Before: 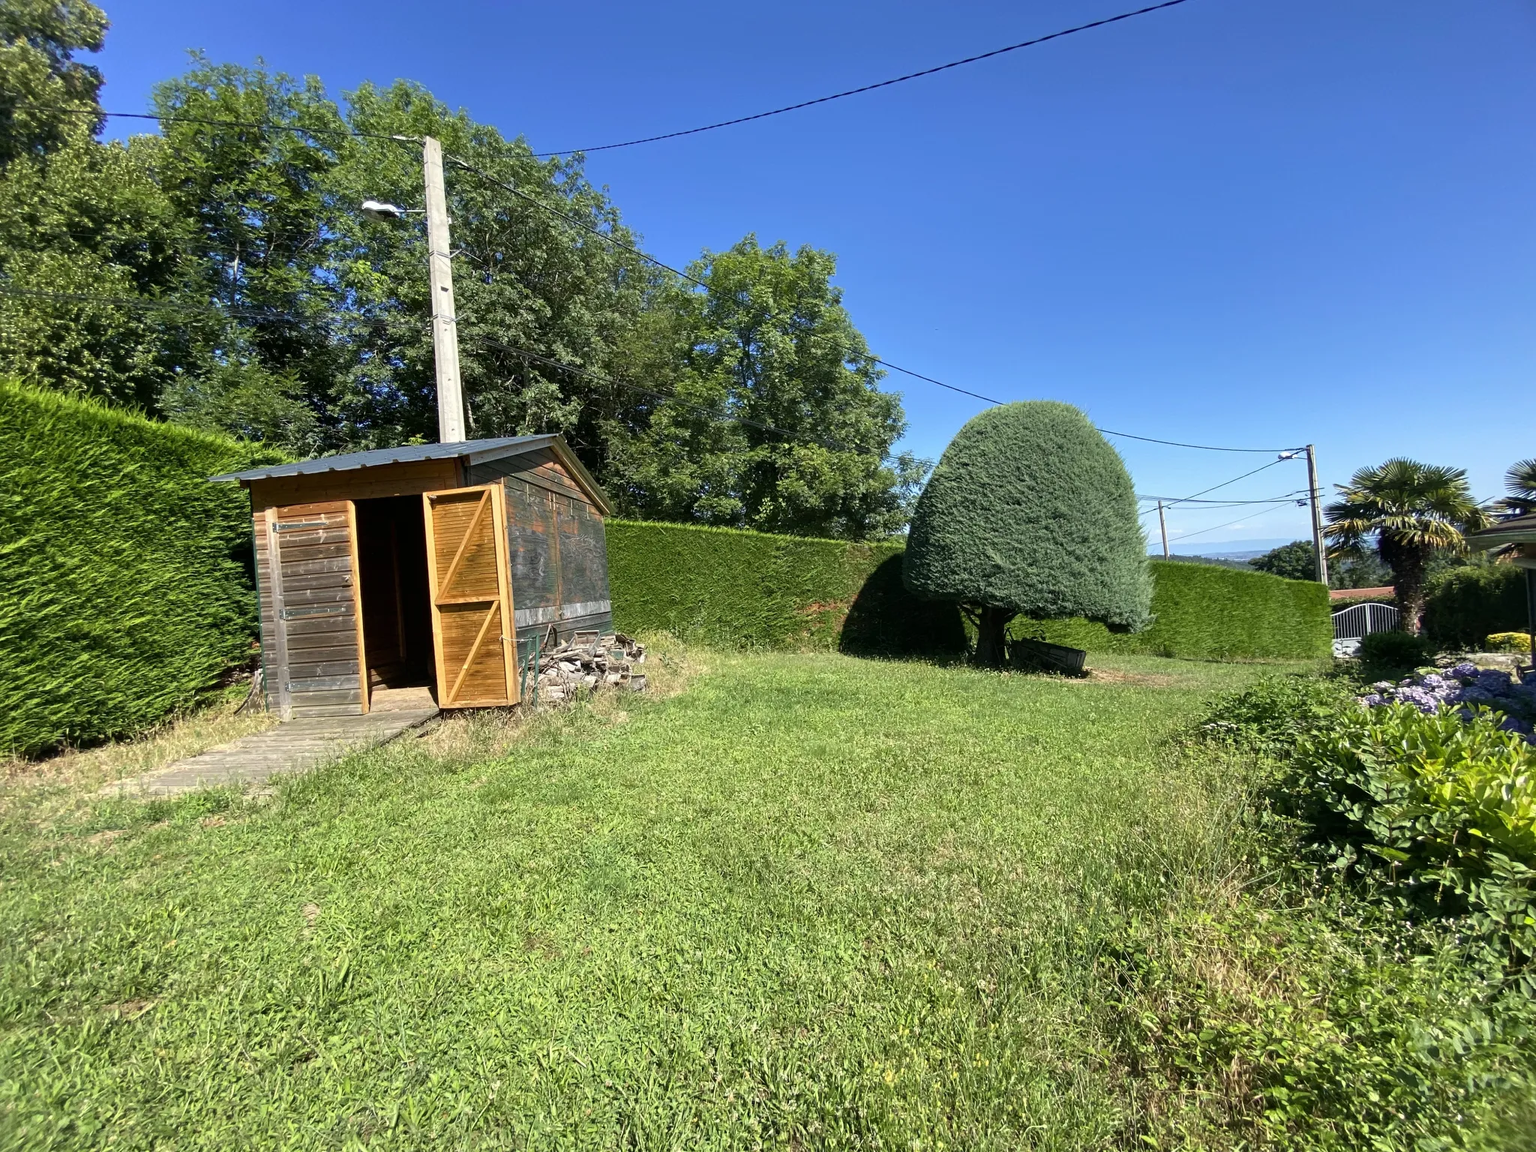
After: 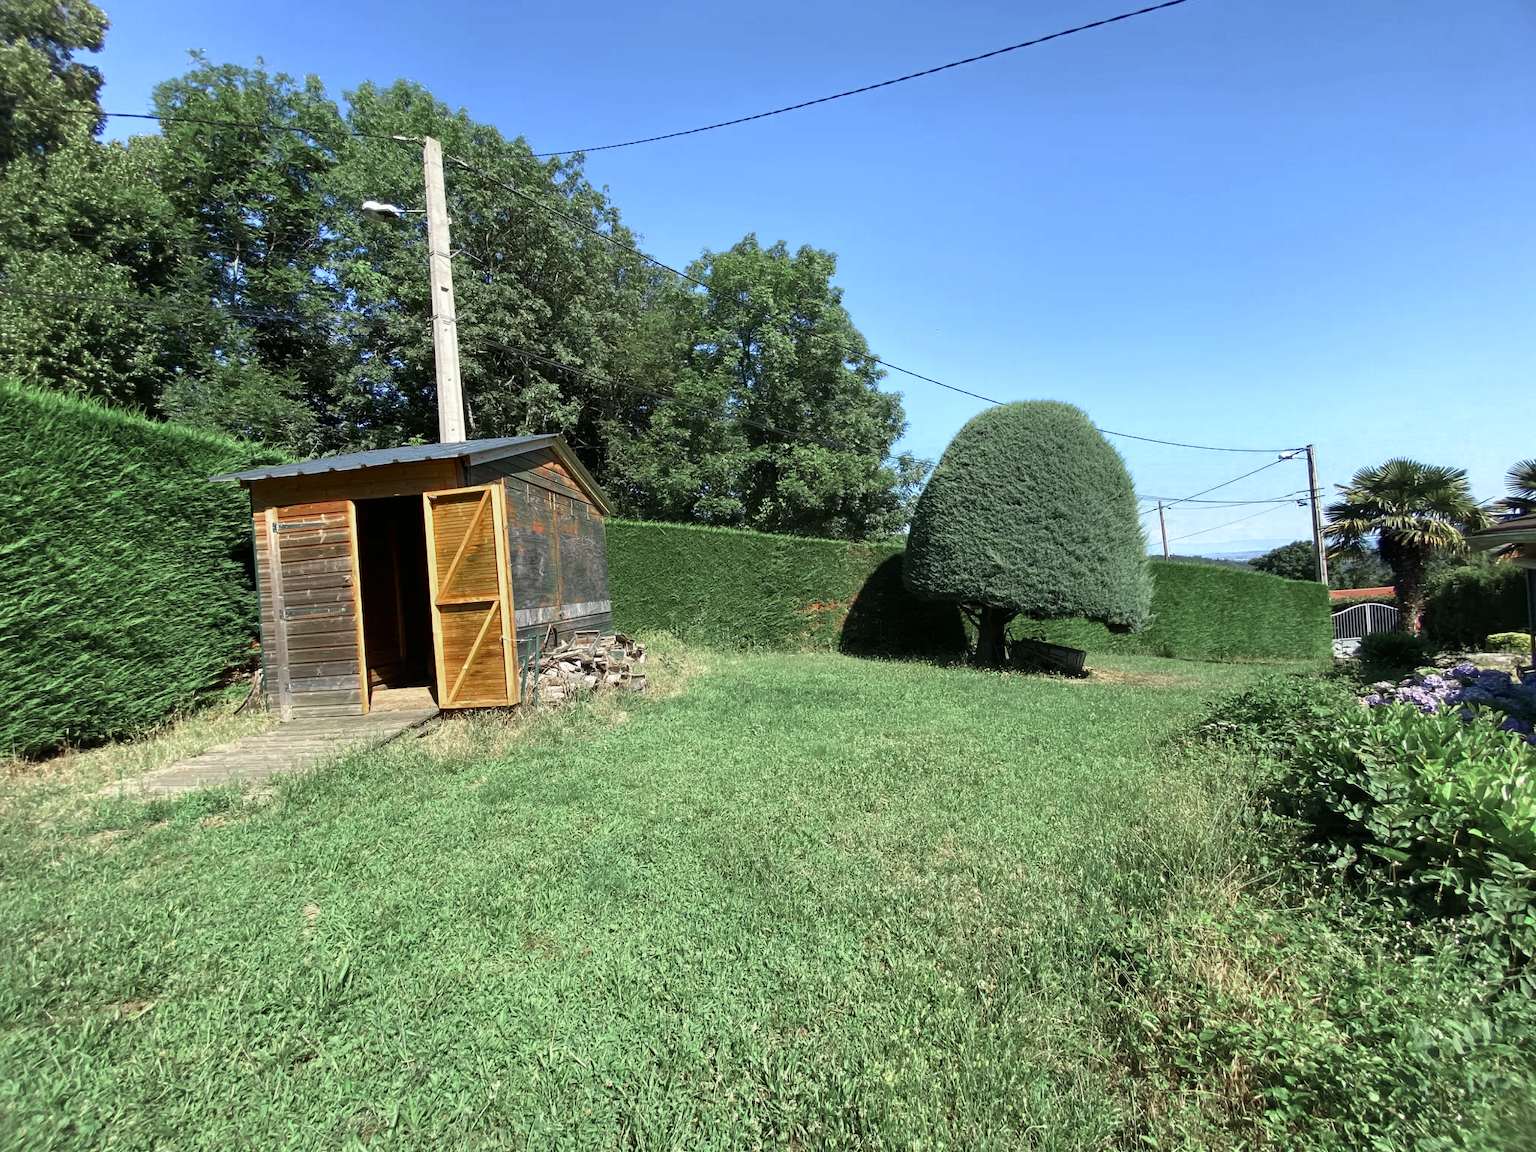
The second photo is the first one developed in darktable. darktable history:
color zones: curves: ch0 [(0, 0.466) (0.128, 0.466) (0.25, 0.5) (0.375, 0.456) (0.5, 0.5) (0.625, 0.5) (0.737, 0.652) (0.875, 0.5)]; ch1 [(0, 0.603) (0.125, 0.618) (0.261, 0.348) (0.372, 0.353) (0.497, 0.363) (0.611, 0.45) (0.731, 0.427) (0.875, 0.518) (0.998, 0.652)]; ch2 [(0, 0.559) (0.125, 0.451) (0.253, 0.564) (0.37, 0.578) (0.5, 0.466) (0.625, 0.471) (0.731, 0.471) (0.88, 0.485)]
velvia: on, module defaults
